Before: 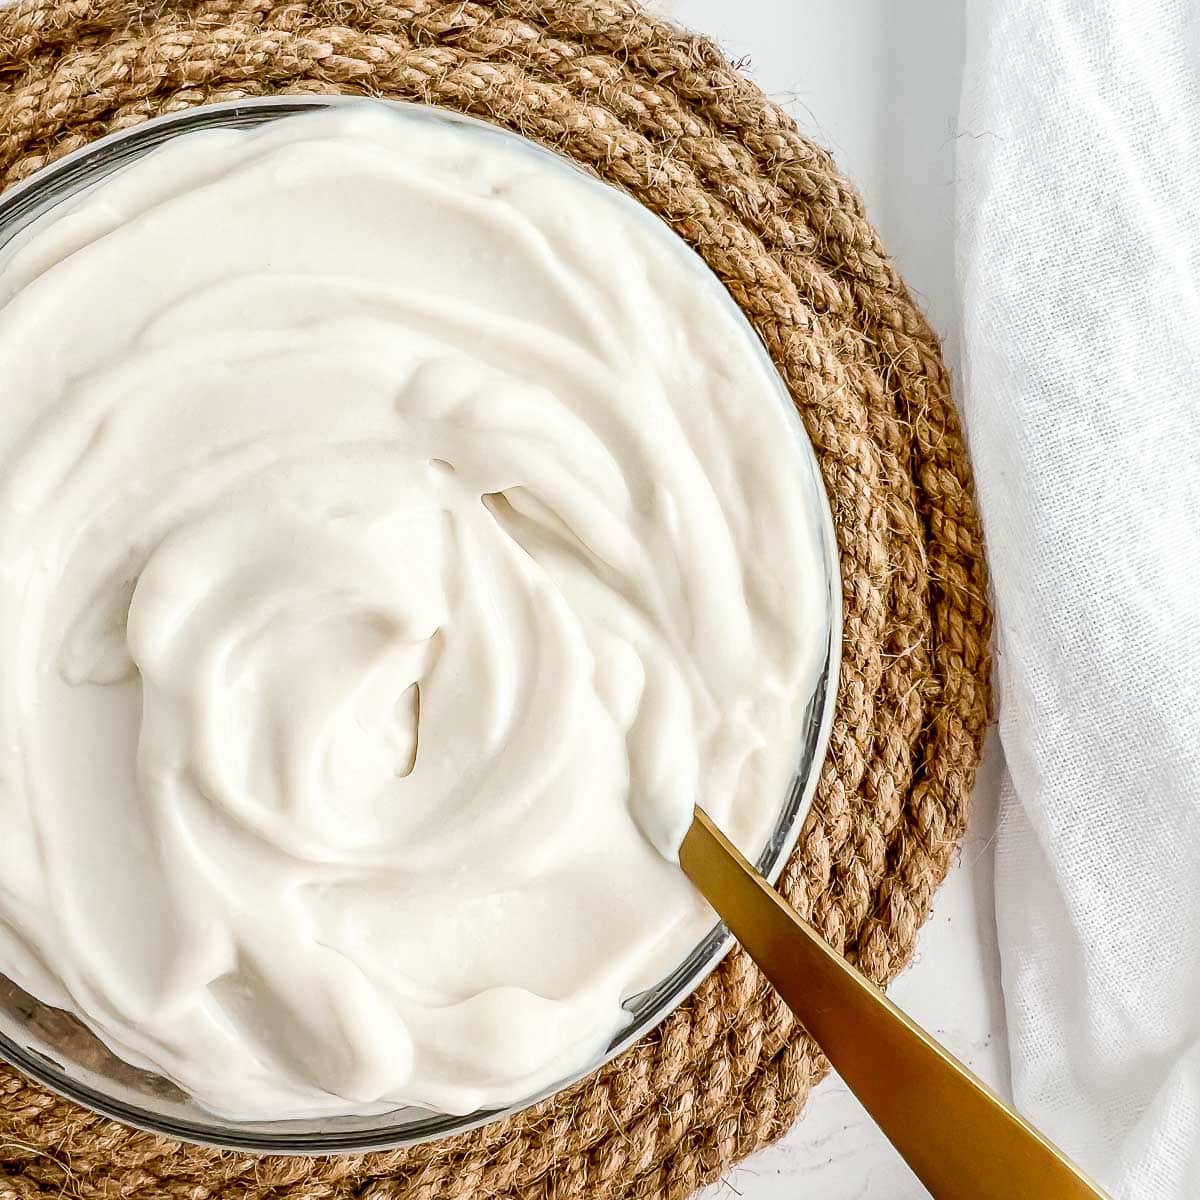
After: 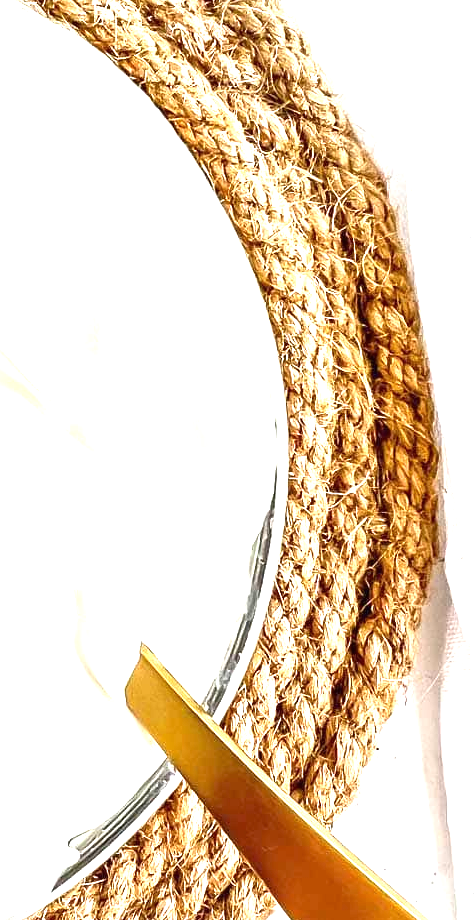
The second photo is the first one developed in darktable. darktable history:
crop: left 46.178%, top 13.51%, right 14.223%, bottom 9.801%
exposure: black level correction 0, exposure 1.45 EV, compensate exposure bias true, compensate highlight preservation false
